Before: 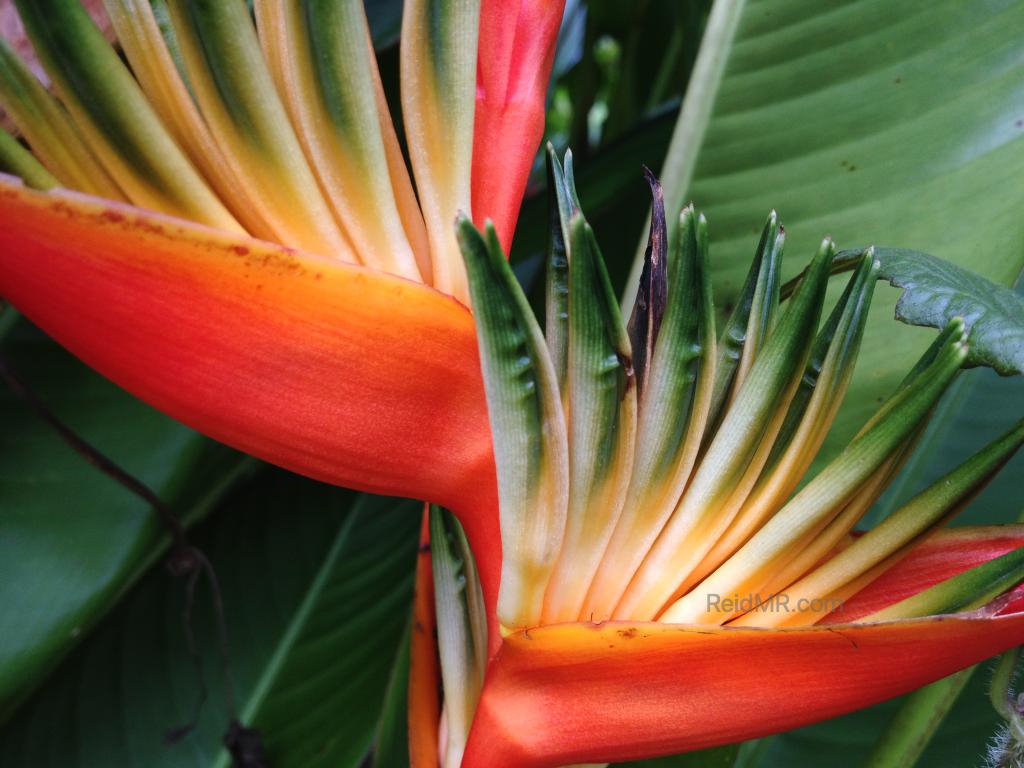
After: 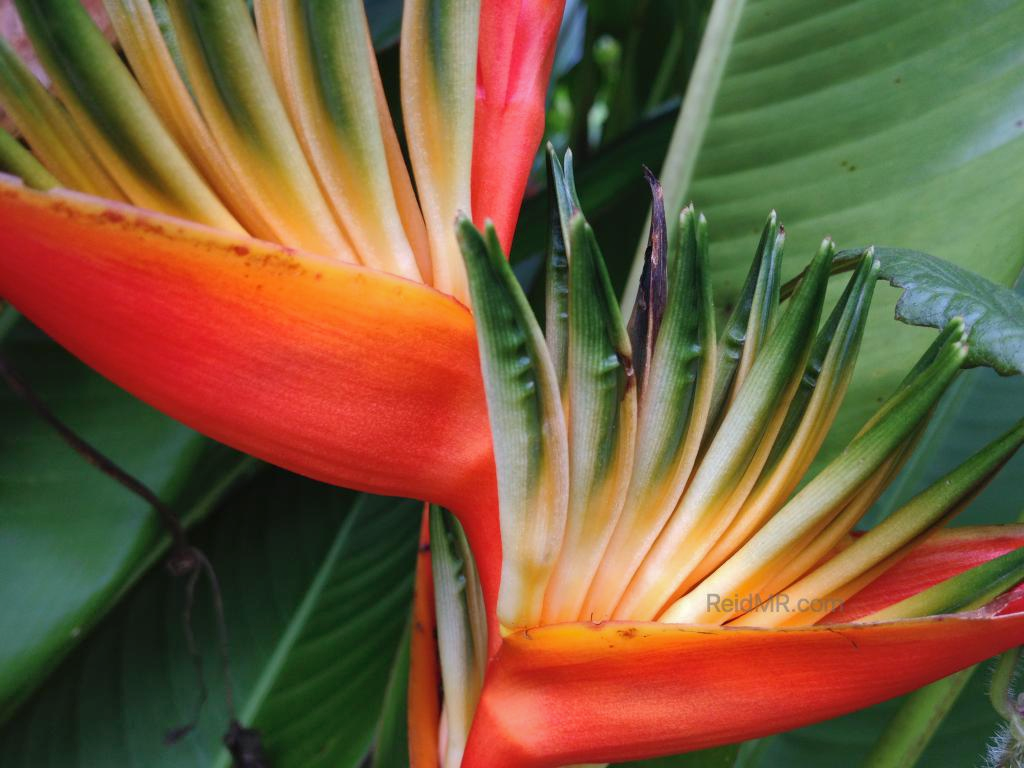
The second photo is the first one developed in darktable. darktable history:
shadows and highlights: on, module defaults
tone equalizer: edges refinement/feathering 500, mask exposure compensation -1.57 EV, preserve details guided filter
